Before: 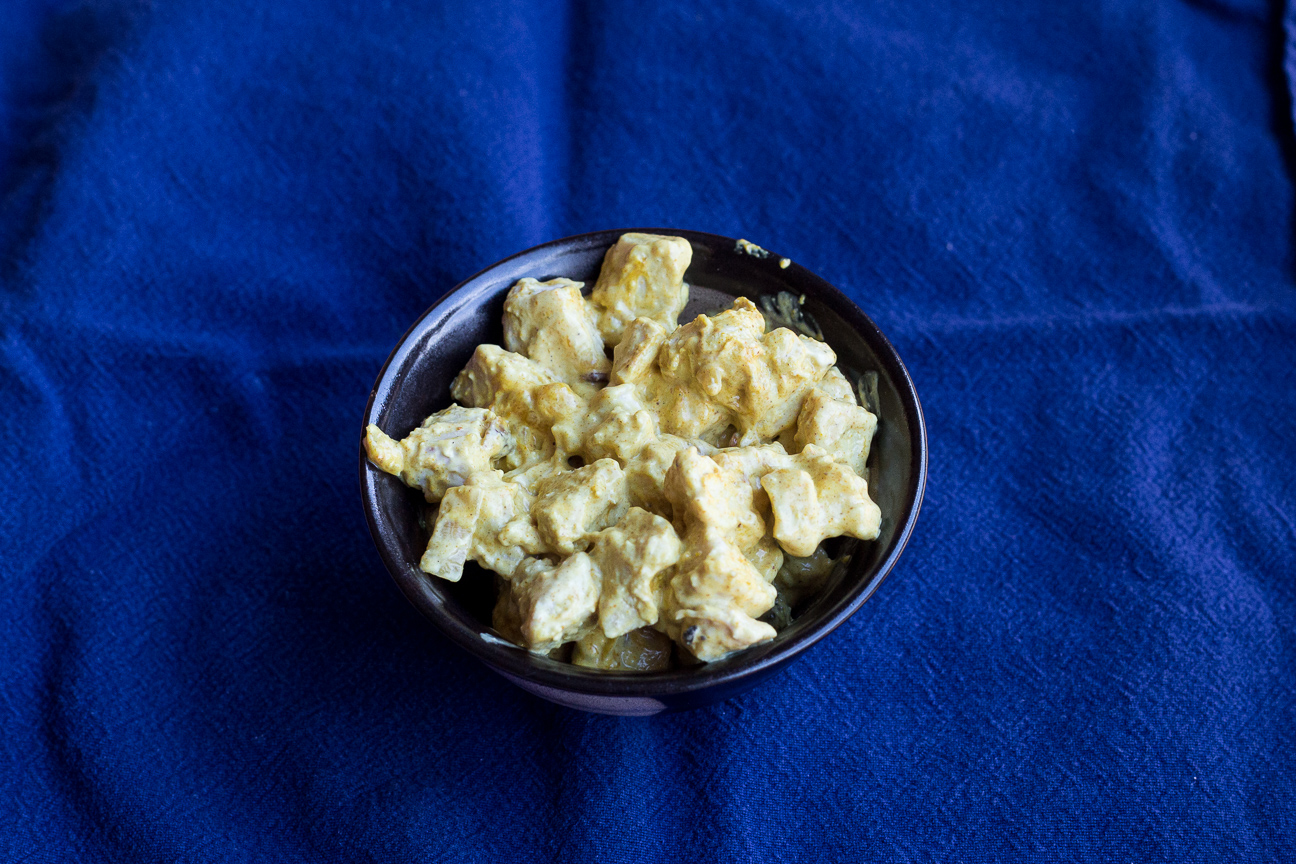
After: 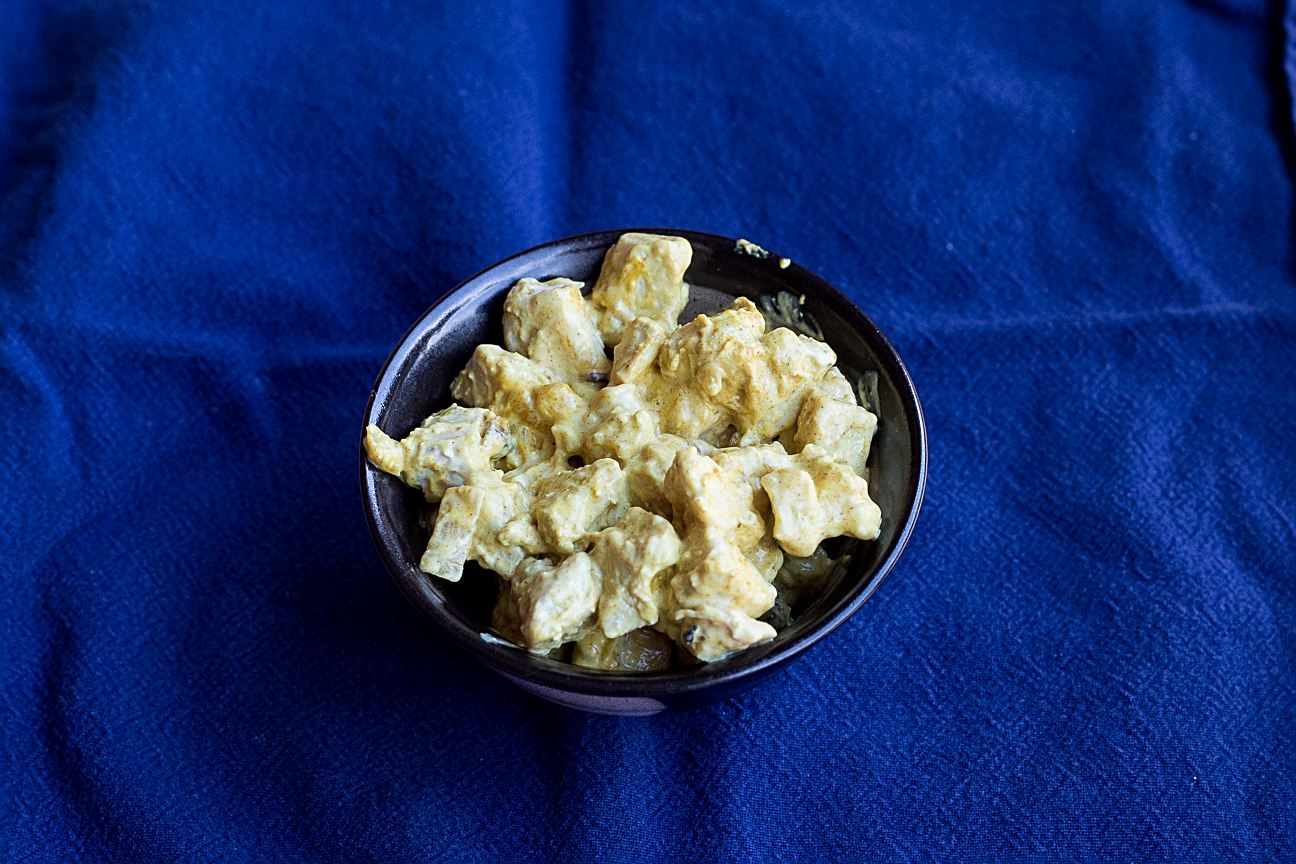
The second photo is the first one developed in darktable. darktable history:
exposure: black level correction 0.001, compensate exposure bias true, compensate highlight preservation false
sharpen: on, module defaults
